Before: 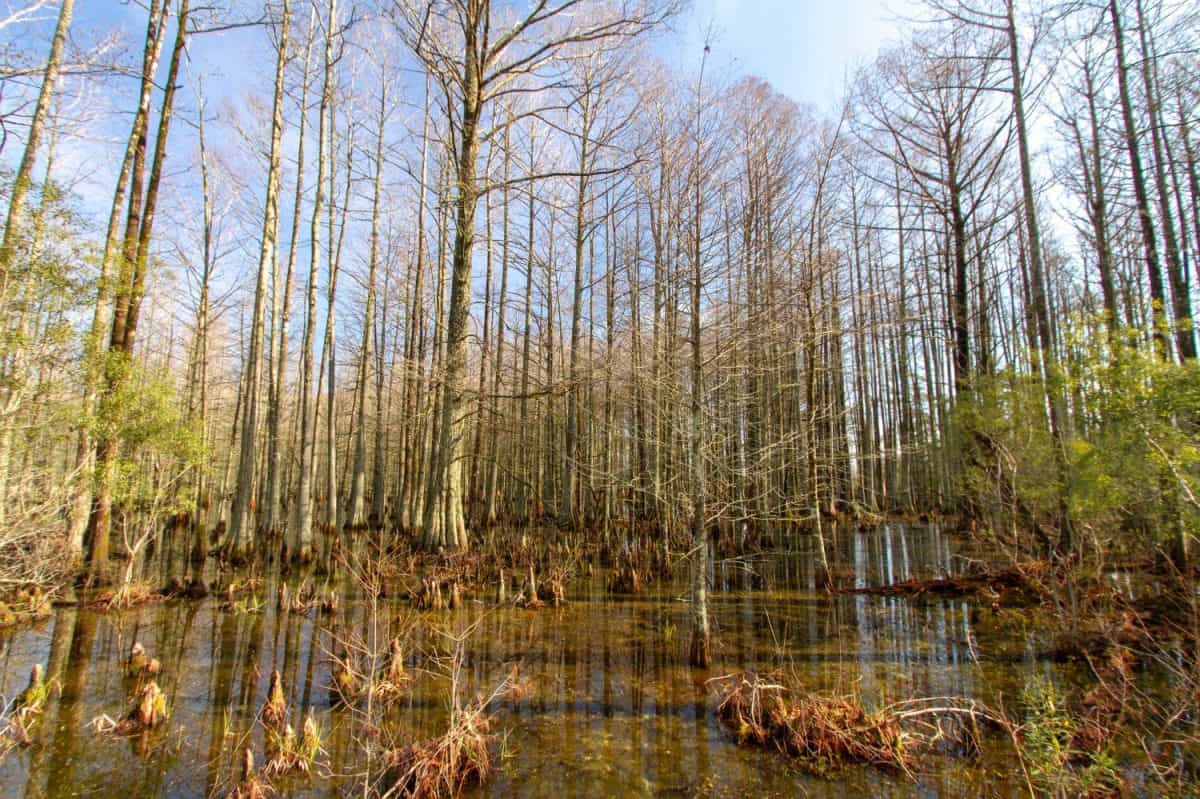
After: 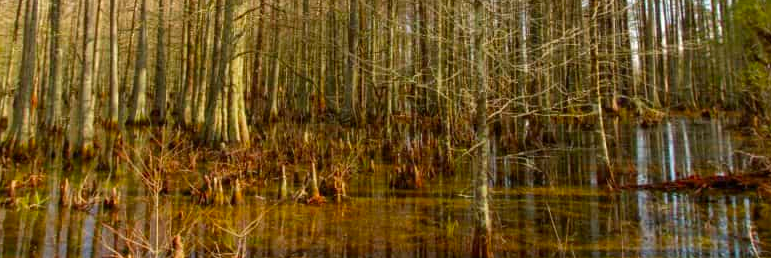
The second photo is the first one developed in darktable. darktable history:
exposure: exposure 0.134 EV, compensate highlight preservation false
crop: left 18.178%, top 50.665%, right 17.541%, bottom 16.92%
color zones: curves: ch0 [(0, 0.425) (0.143, 0.422) (0.286, 0.42) (0.429, 0.419) (0.571, 0.419) (0.714, 0.42) (0.857, 0.422) (1, 0.425)]; ch1 [(0, 0.666) (0.143, 0.669) (0.286, 0.671) (0.429, 0.67) (0.571, 0.67) (0.714, 0.67) (0.857, 0.67) (1, 0.666)]
